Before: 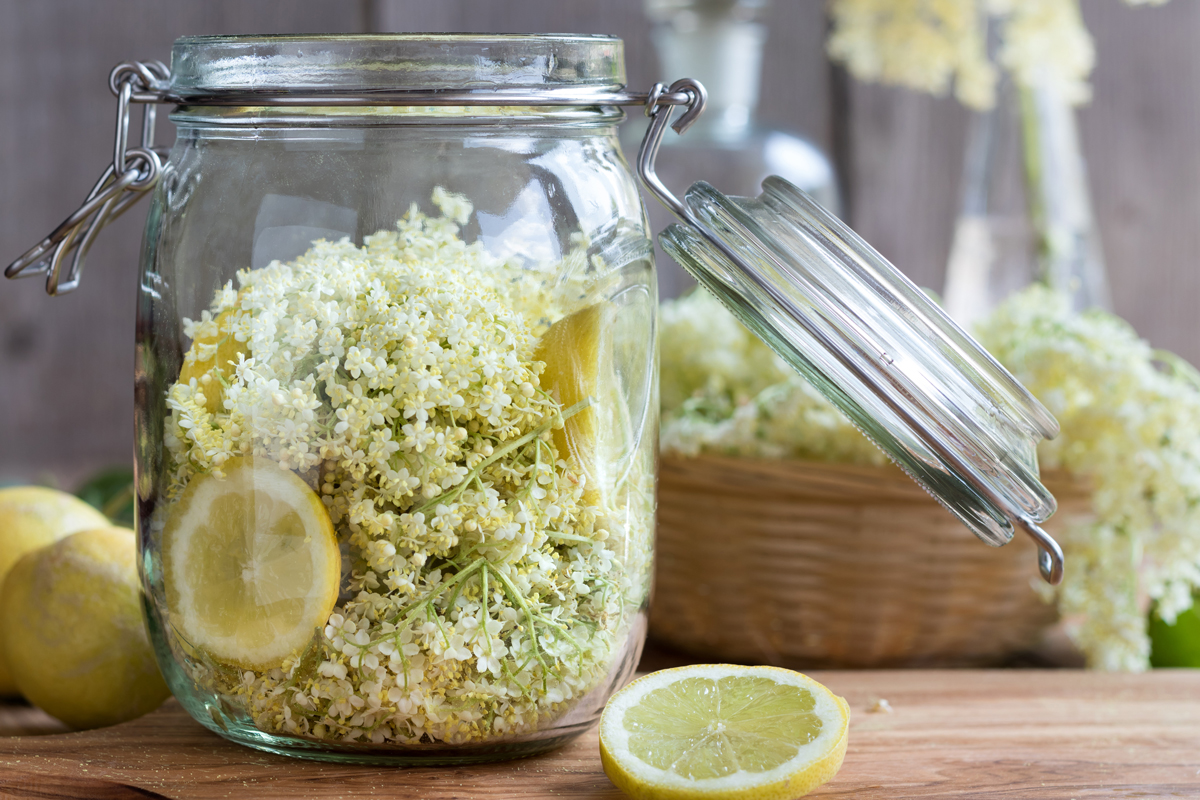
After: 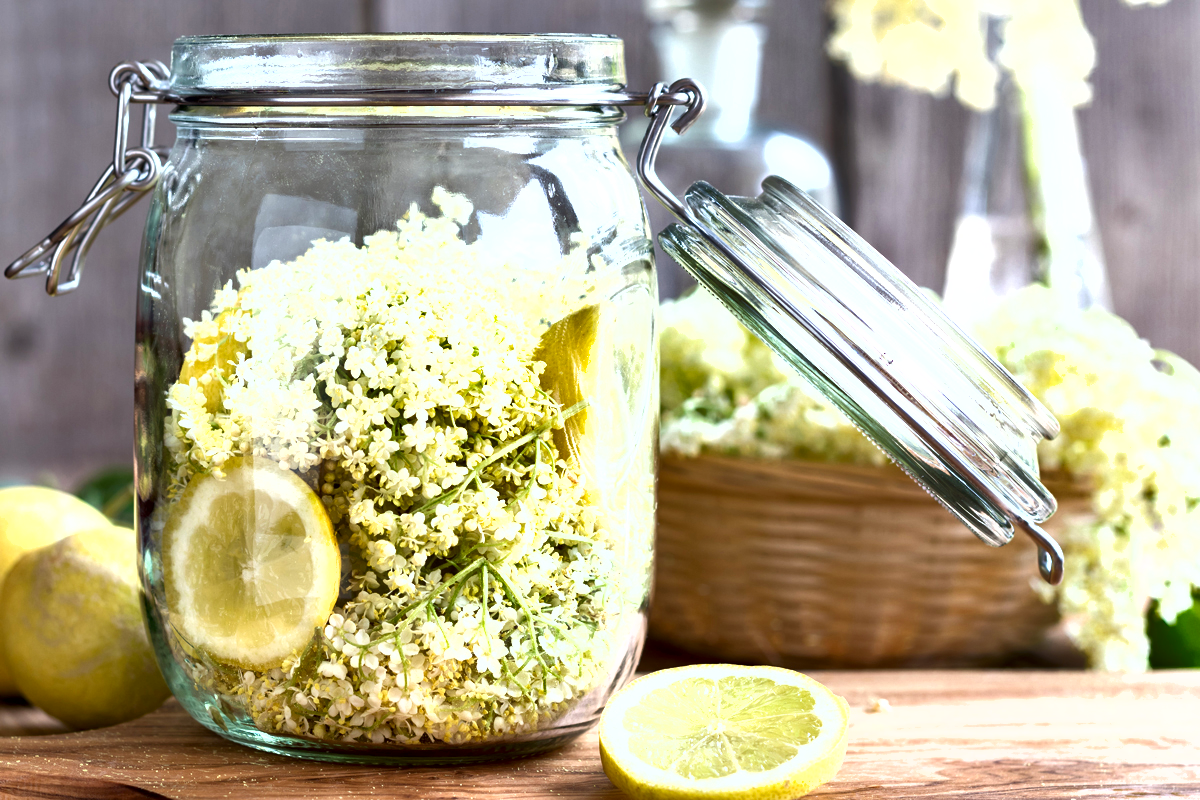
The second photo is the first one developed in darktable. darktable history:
exposure: black level correction 0, exposure 1 EV, compensate exposure bias true, compensate highlight preservation false
contrast brightness saturation: brightness -0.09
contrast equalizer: octaves 7, y [[0.6 ×6], [0.55 ×6], [0 ×6], [0 ×6], [0 ×6]], mix 0.35
shadows and highlights: low approximation 0.01, soften with gaussian
